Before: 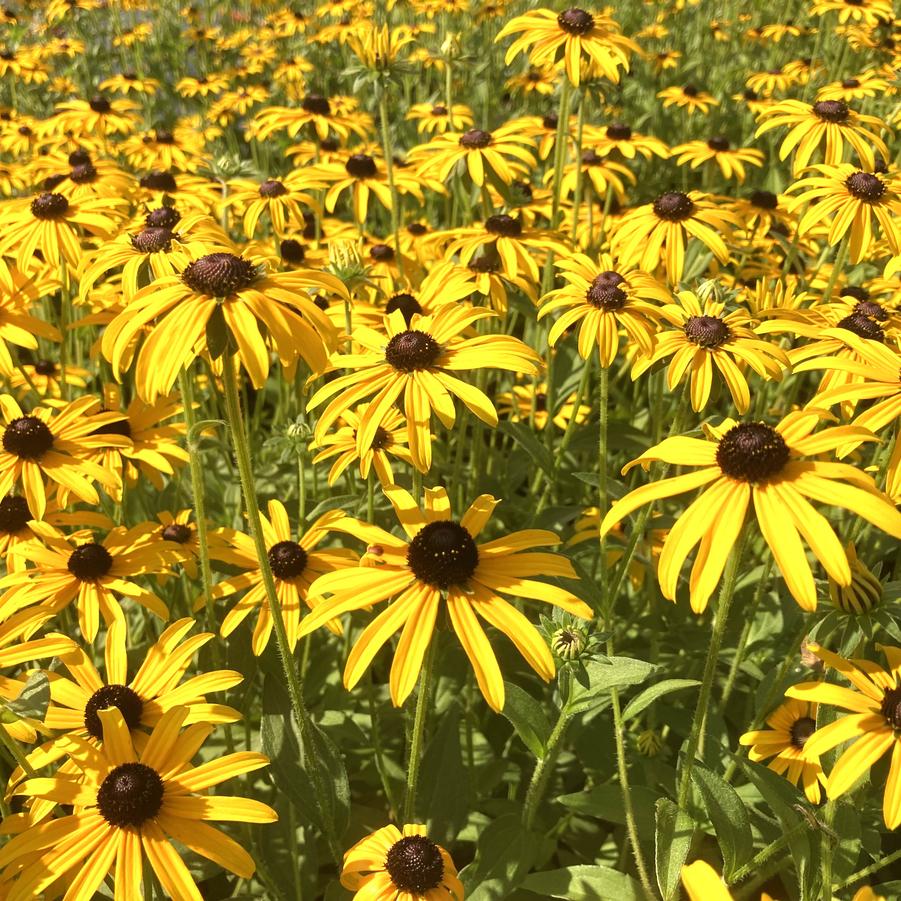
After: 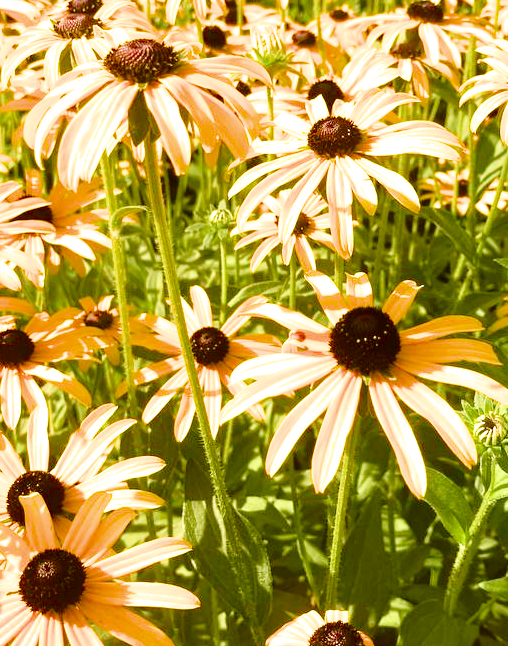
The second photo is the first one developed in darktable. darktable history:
crop: left 8.715%, top 23.777%, right 34.887%, bottom 4.506%
exposure: black level correction 0.001, exposure 1.398 EV, compensate highlight preservation false
color balance rgb: highlights gain › luminance 7.29%, highlights gain › chroma 1.911%, highlights gain › hue 88.41°, white fulcrum 0.081 EV, perceptual saturation grading › global saturation 44.227%, perceptual saturation grading › highlights -50.317%, perceptual saturation grading › shadows 30.247%, perceptual brilliance grading › mid-tones 10.755%, perceptual brilliance grading › shadows 14.169%
filmic rgb: black relative exposure -8.14 EV, white relative exposure 3.76 EV, hardness 4.42
contrast brightness saturation: contrast 0.128, brightness -0.235, saturation 0.143
